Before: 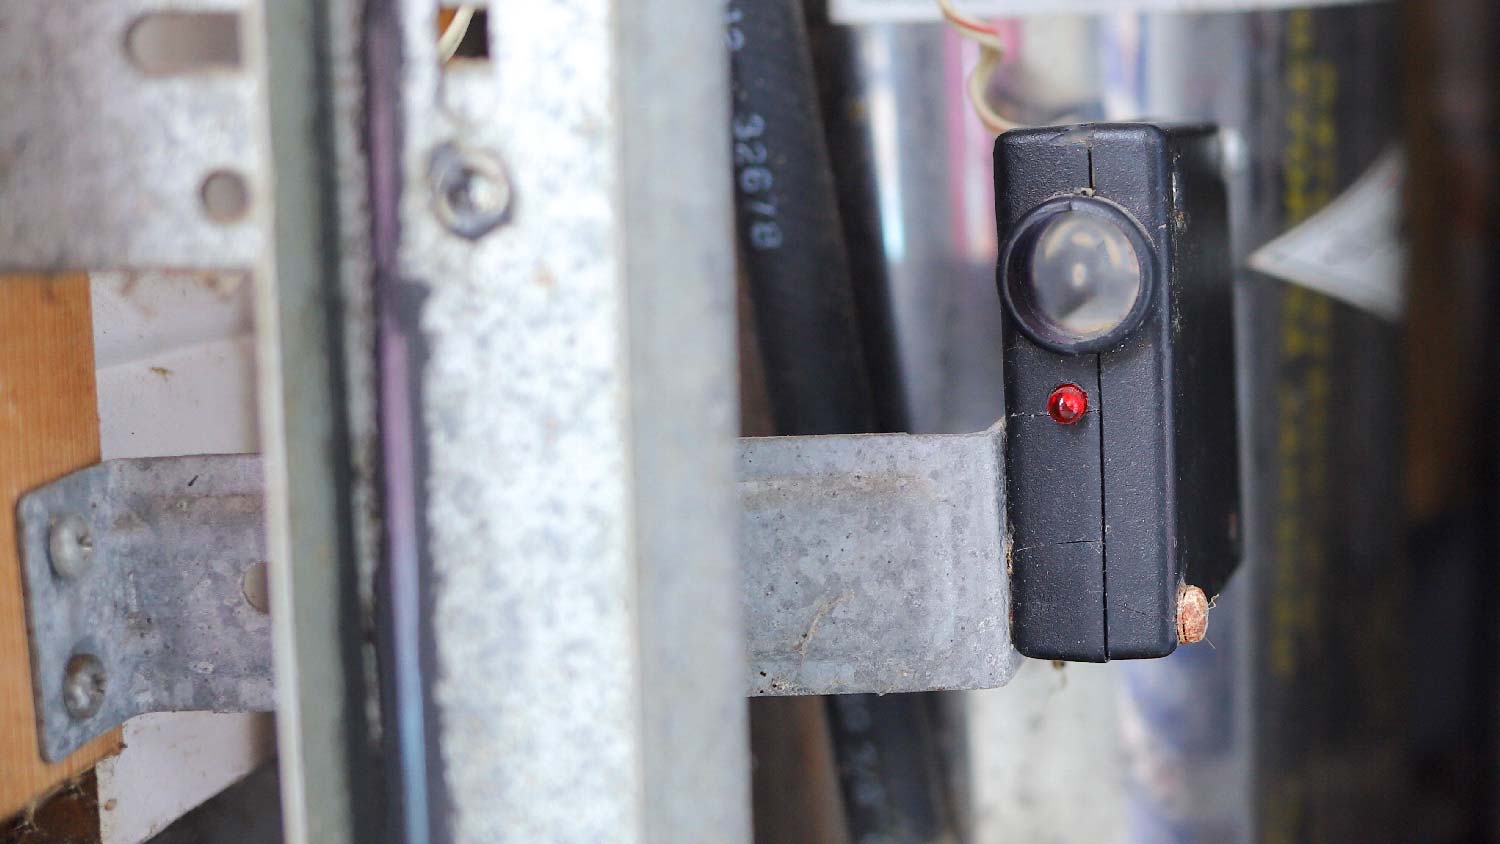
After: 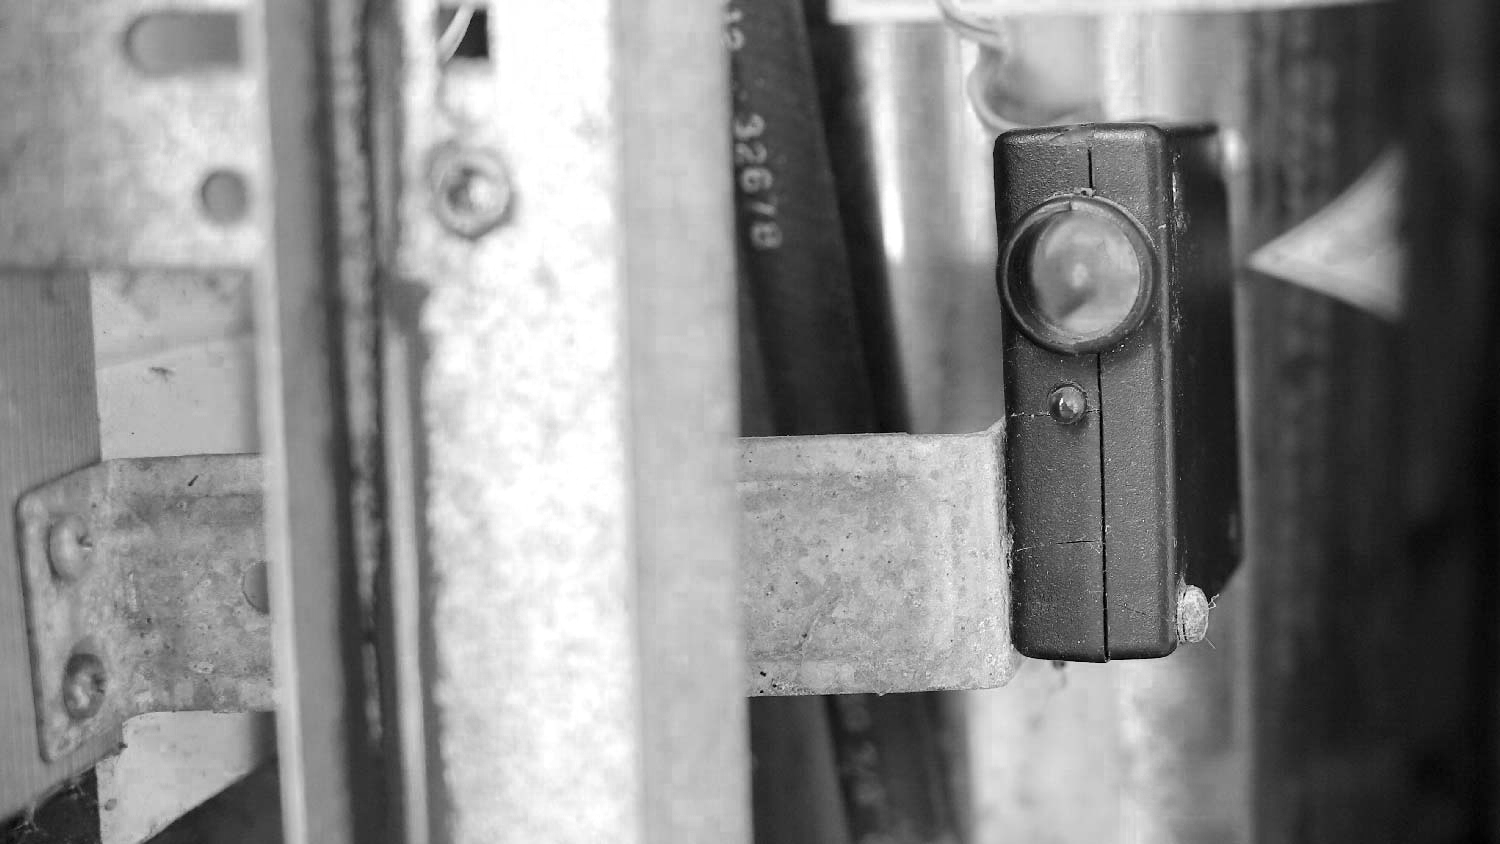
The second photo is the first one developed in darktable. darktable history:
color zones: curves: ch0 [(0, 0.613) (0.01, 0.613) (0.245, 0.448) (0.498, 0.529) (0.642, 0.665) (0.879, 0.777) (0.99, 0.613)]; ch1 [(0, 0) (0.143, 0) (0.286, 0) (0.429, 0) (0.571, 0) (0.714, 0) (0.857, 0)]
exposure: black level correction 0.002, compensate exposure bias true, compensate highlight preservation false
